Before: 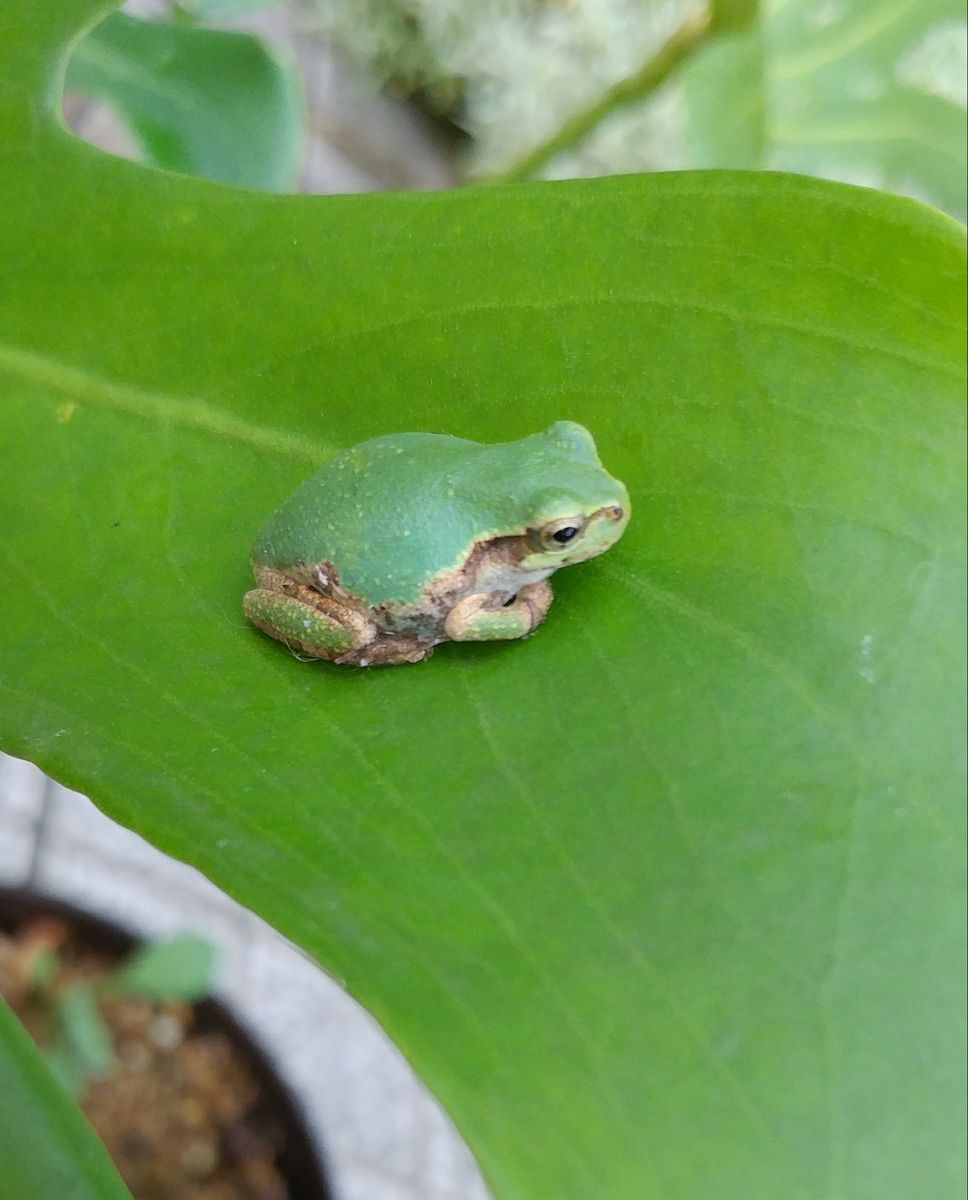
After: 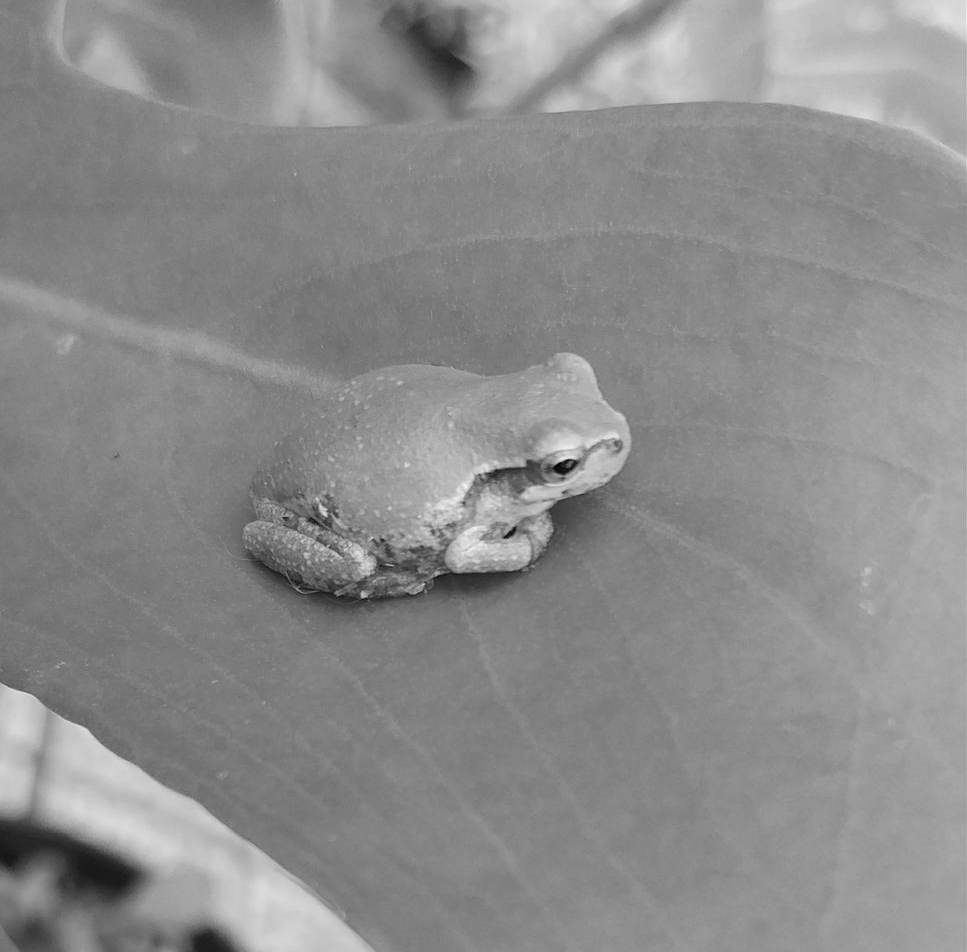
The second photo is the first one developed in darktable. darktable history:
crop and rotate: top 5.667%, bottom 14.937%
monochrome: on, module defaults
